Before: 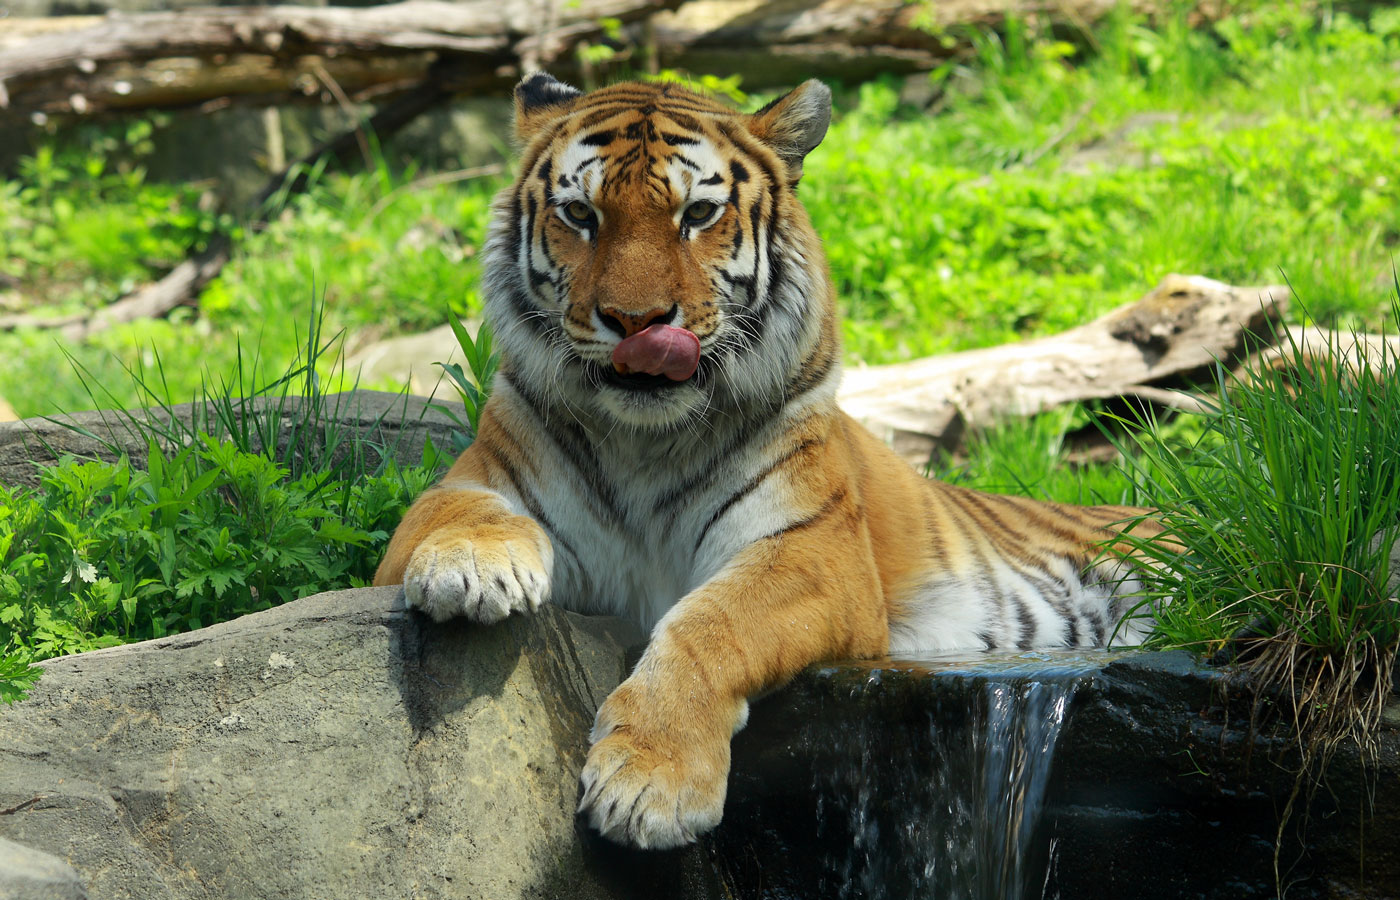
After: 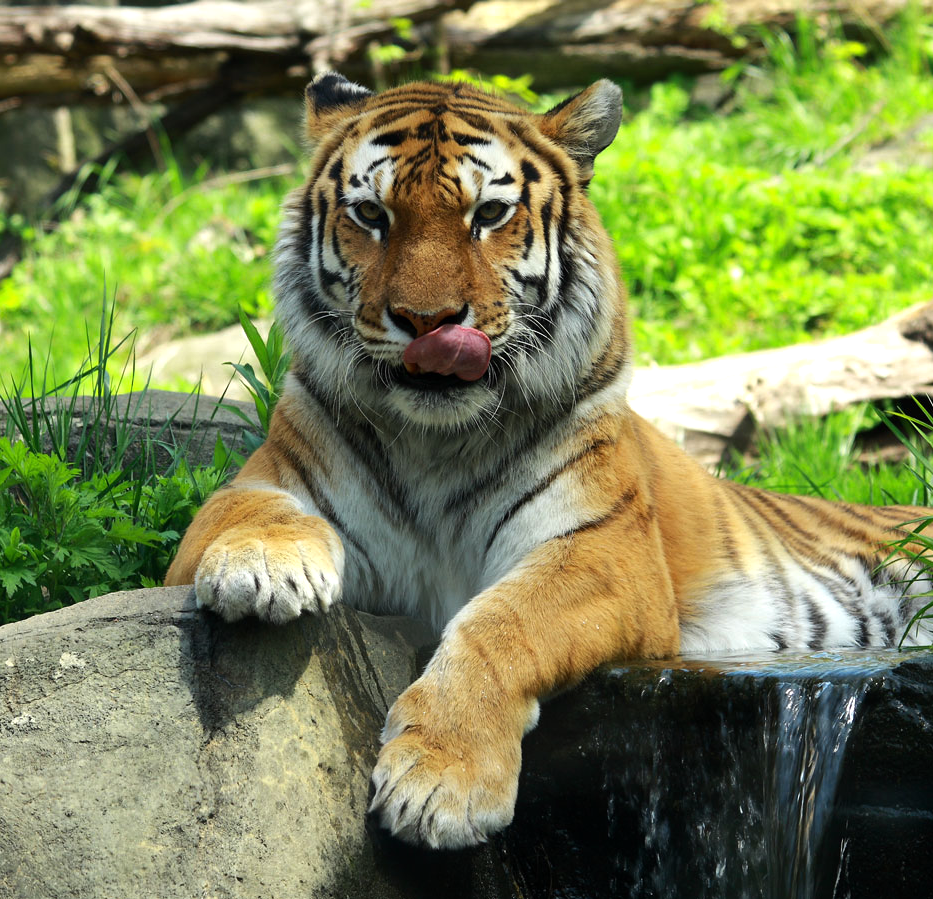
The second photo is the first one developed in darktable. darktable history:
crop and rotate: left 15.055%, right 18.278%
tone equalizer: -8 EV -0.417 EV, -7 EV -0.389 EV, -6 EV -0.333 EV, -5 EV -0.222 EV, -3 EV 0.222 EV, -2 EV 0.333 EV, -1 EV 0.389 EV, +0 EV 0.417 EV, edges refinement/feathering 500, mask exposure compensation -1.25 EV, preserve details no
